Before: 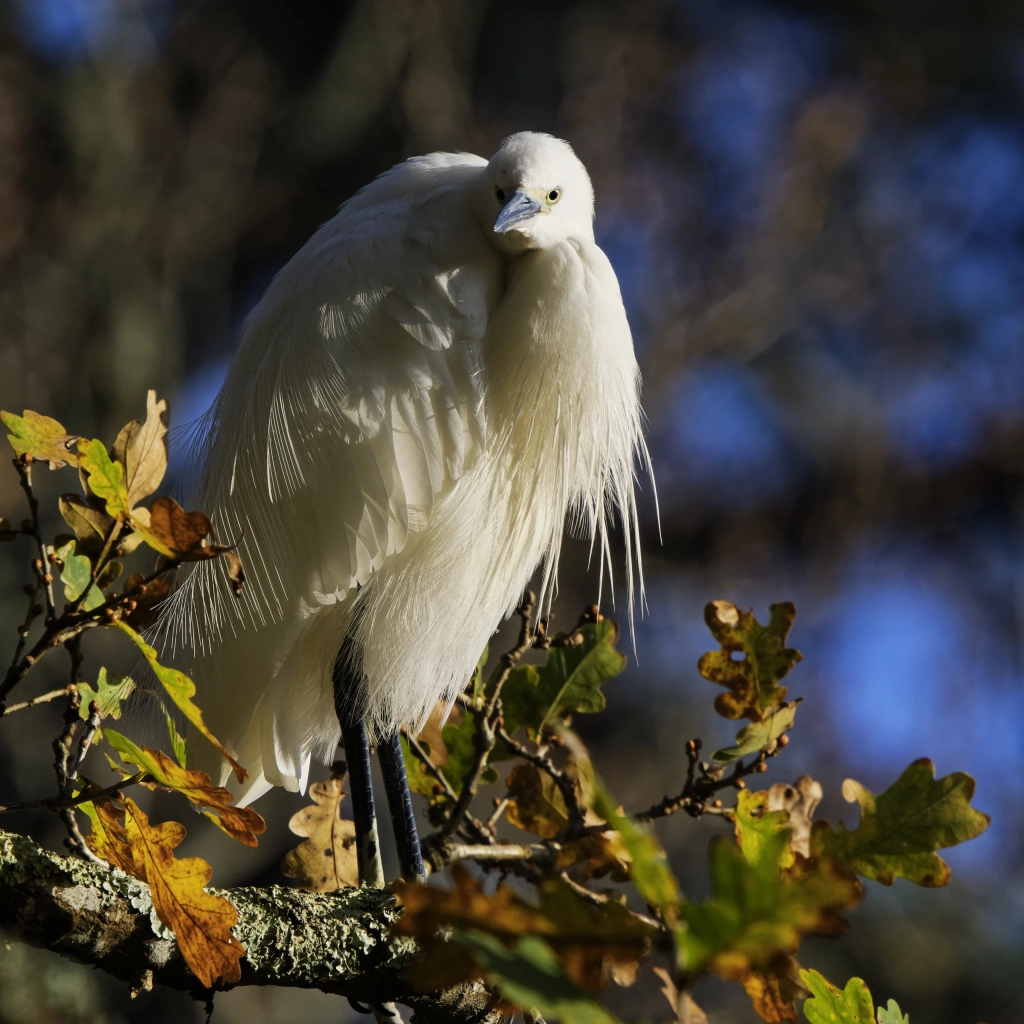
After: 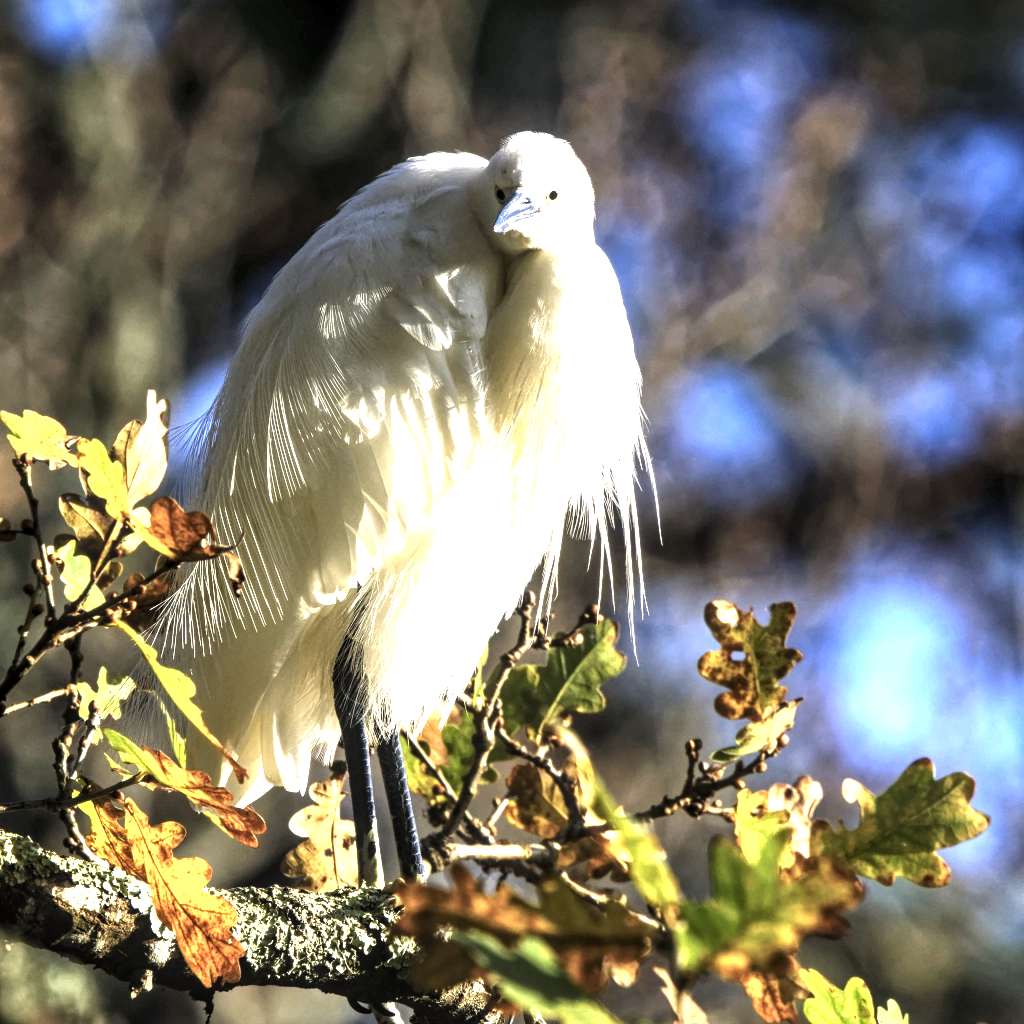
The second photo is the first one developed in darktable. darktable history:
local contrast: detail 130%
shadows and highlights: radius 329.42, shadows 53.67, highlights -98.8, compress 94.32%, soften with gaussian
exposure: black level correction 0, exposure 0.897 EV, compensate highlight preservation false
color balance rgb: linear chroma grading › global chroma 15.501%, perceptual saturation grading › global saturation -26.789%
levels: levels [0.012, 0.367, 0.697]
